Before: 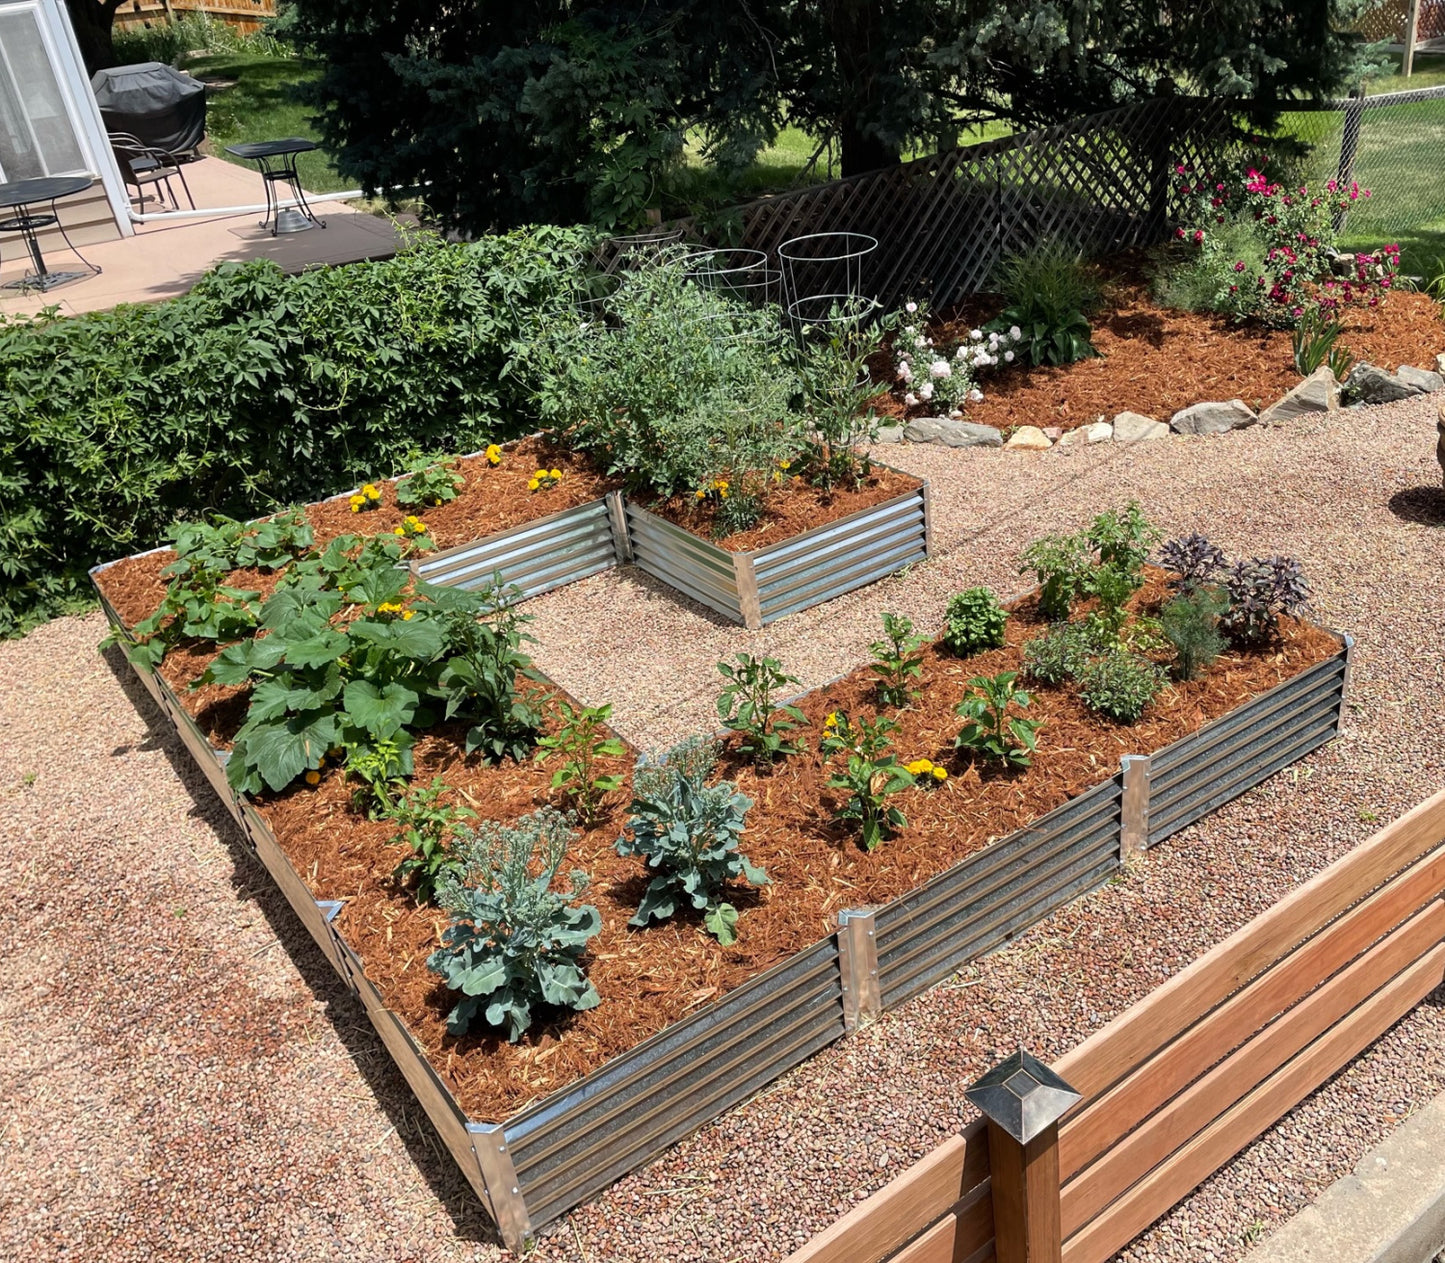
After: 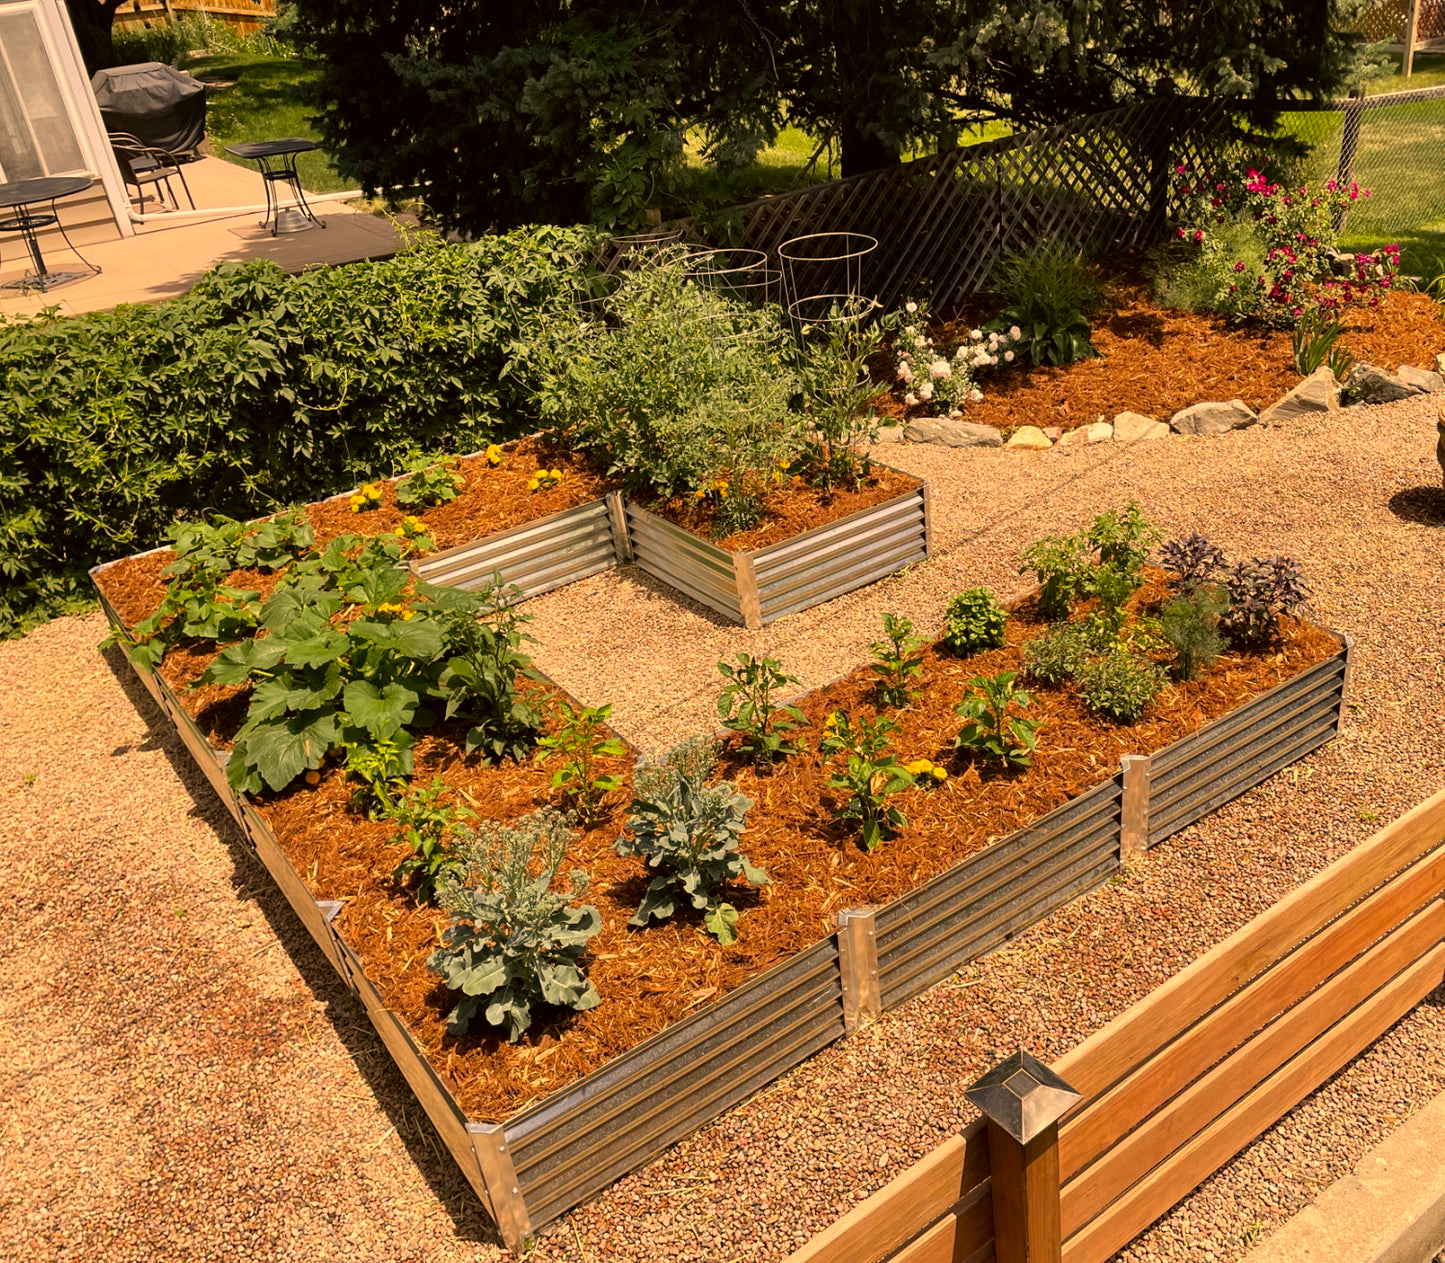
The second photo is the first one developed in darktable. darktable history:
color correction: highlights a* 18.19, highlights b* 35.98, shadows a* 1.68, shadows b* 6.17, saturation 1.02
